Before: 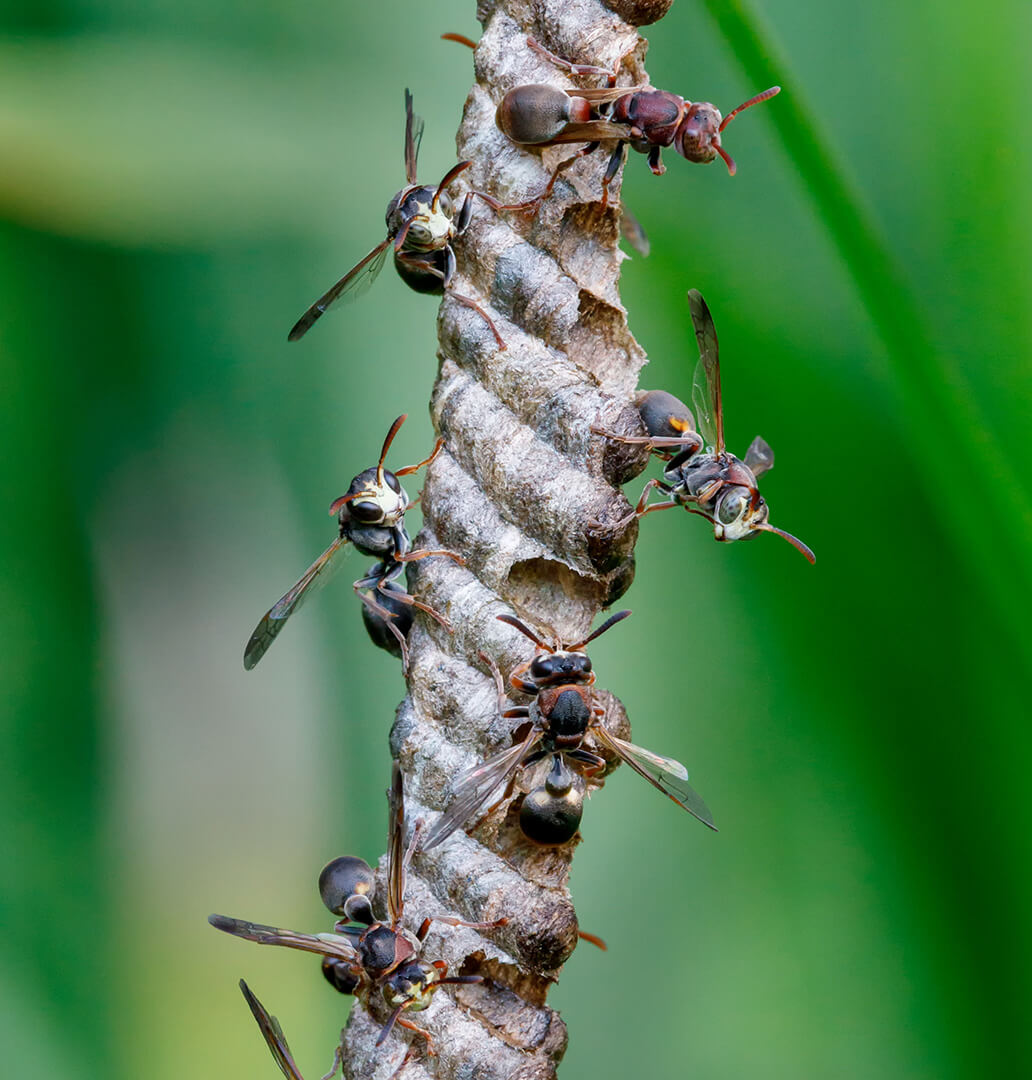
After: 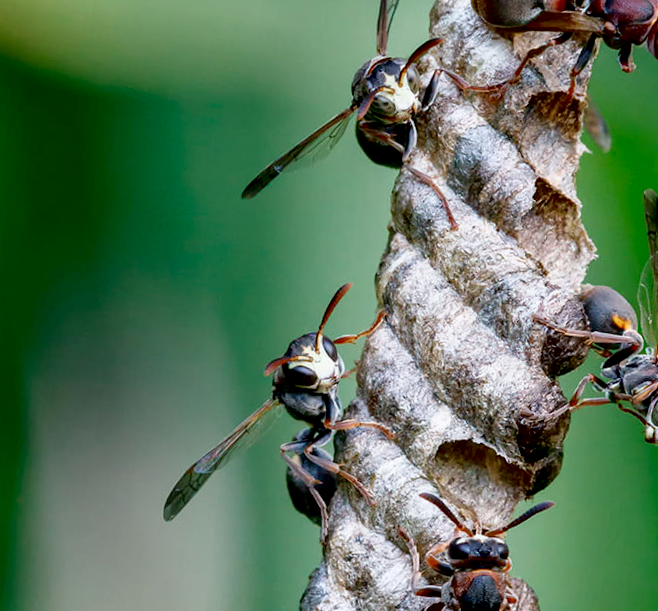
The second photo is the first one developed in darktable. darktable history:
shadows and highlights: shadows -63.92, white point adjustment -5.24, highlights 62.15
exposure: black level correction 0.009, exposure 0.015 EV, compensate exposure bias true, compensate highlight preservation false
crop and rotate: angle -6.09°, left 2.225%, top 7.045%, right 27.287%, bottom 30.366%
